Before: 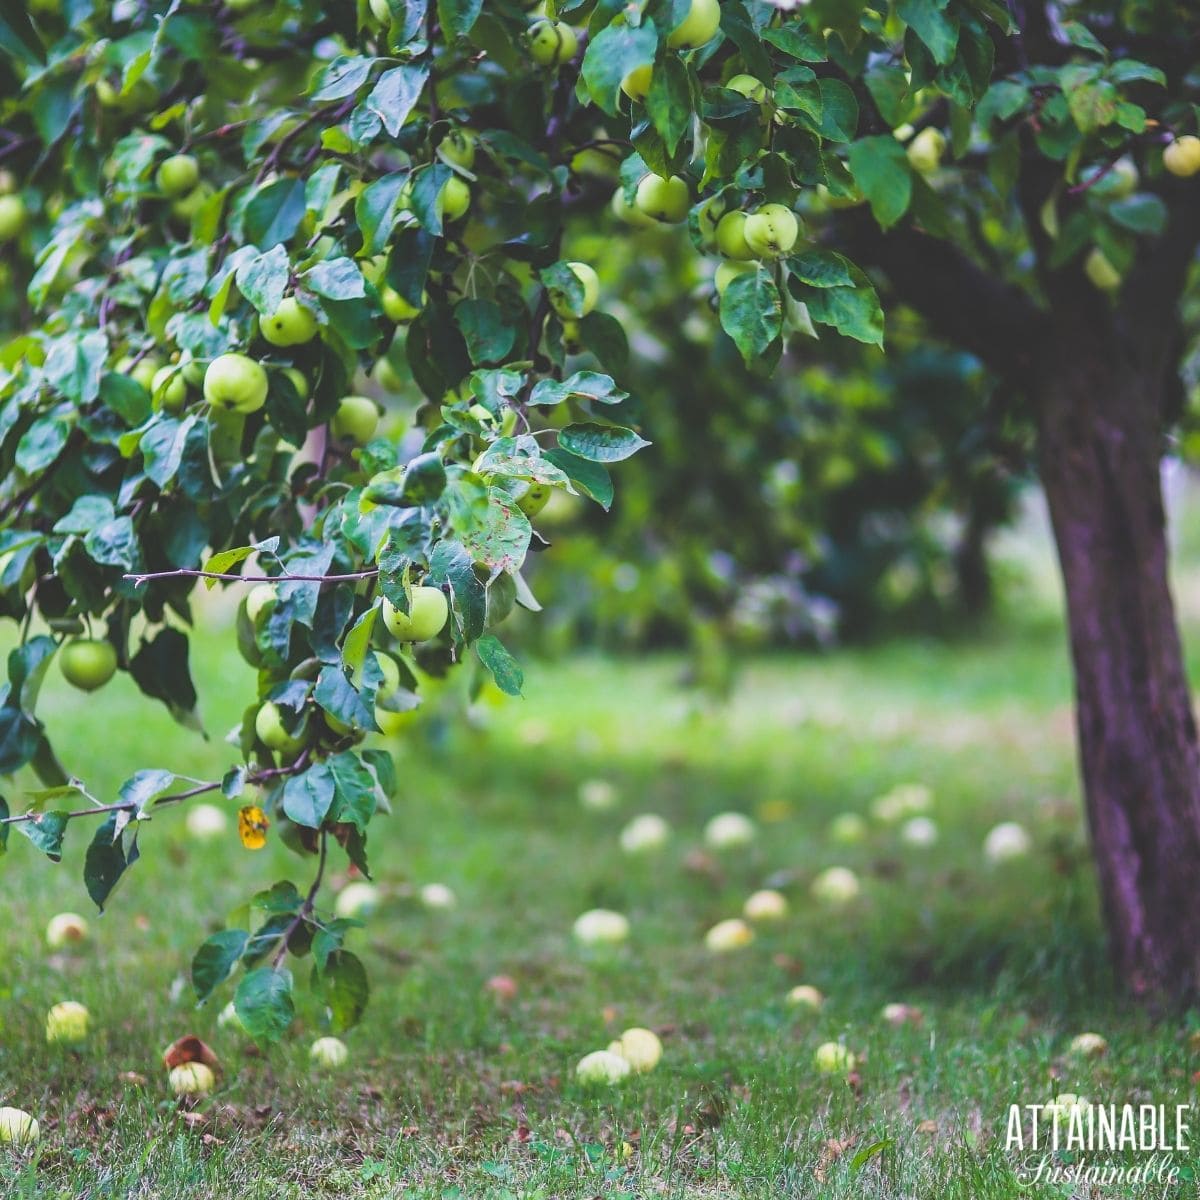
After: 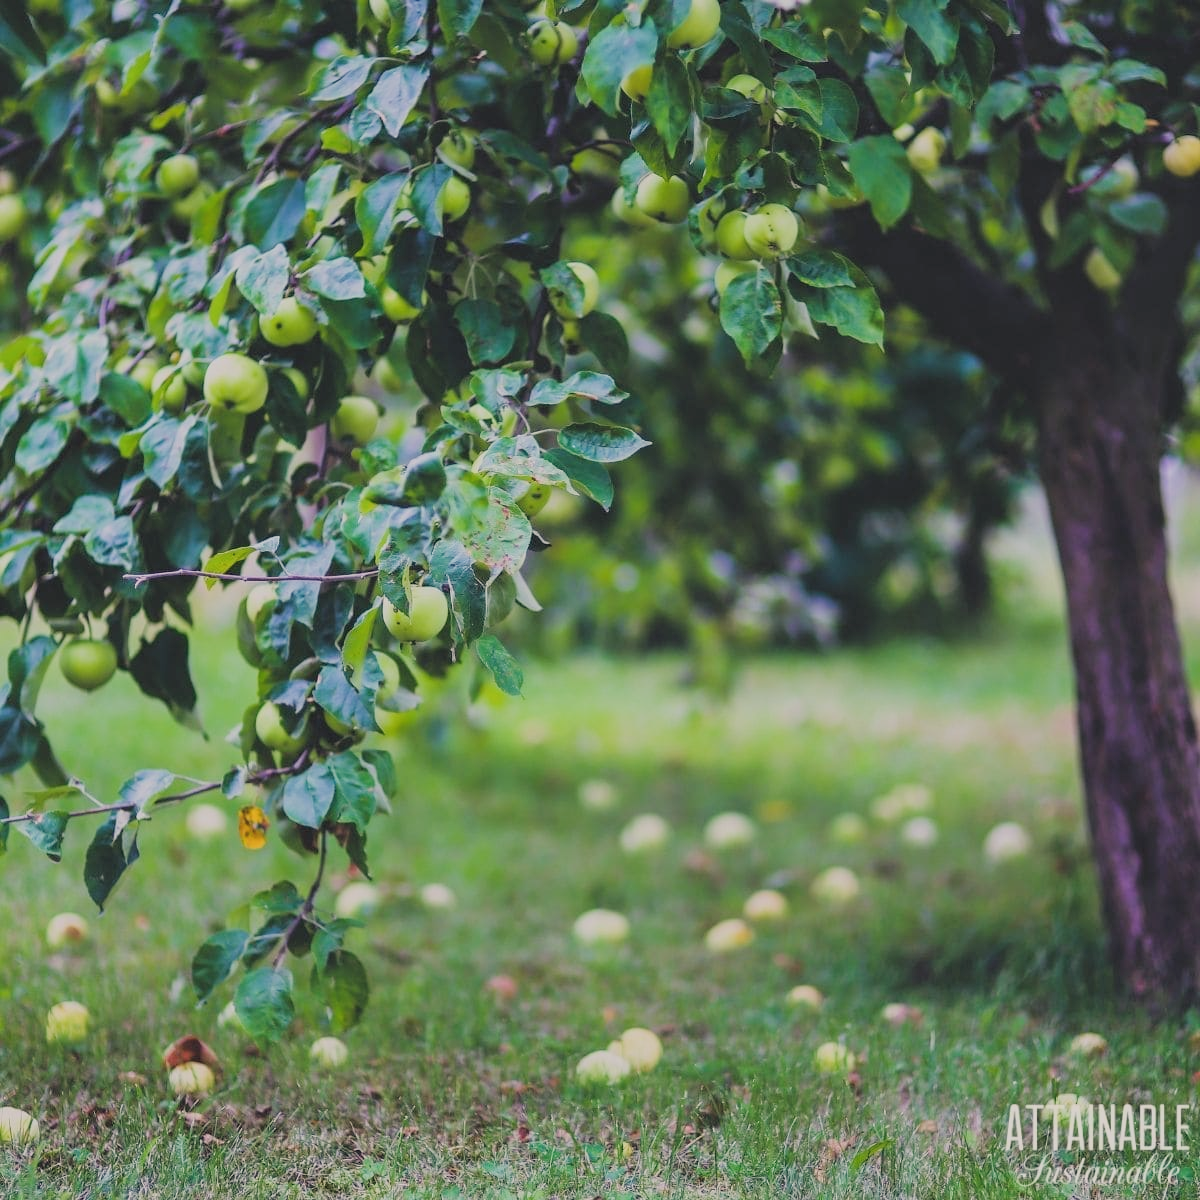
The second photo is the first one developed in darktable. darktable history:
filmic rgb: black relative exposure -7.65 EV, white relative exposure 4.56 EV, hardness 3.61
color balance rgb: shadows lift › hue 87.51°, highlights gain › chroma 1.62%, highlights gain › hue 55.1°, global offset › chroma 0.06%, global offset › hue 253.66°, linear chroma grading › global chroma 0.5%
